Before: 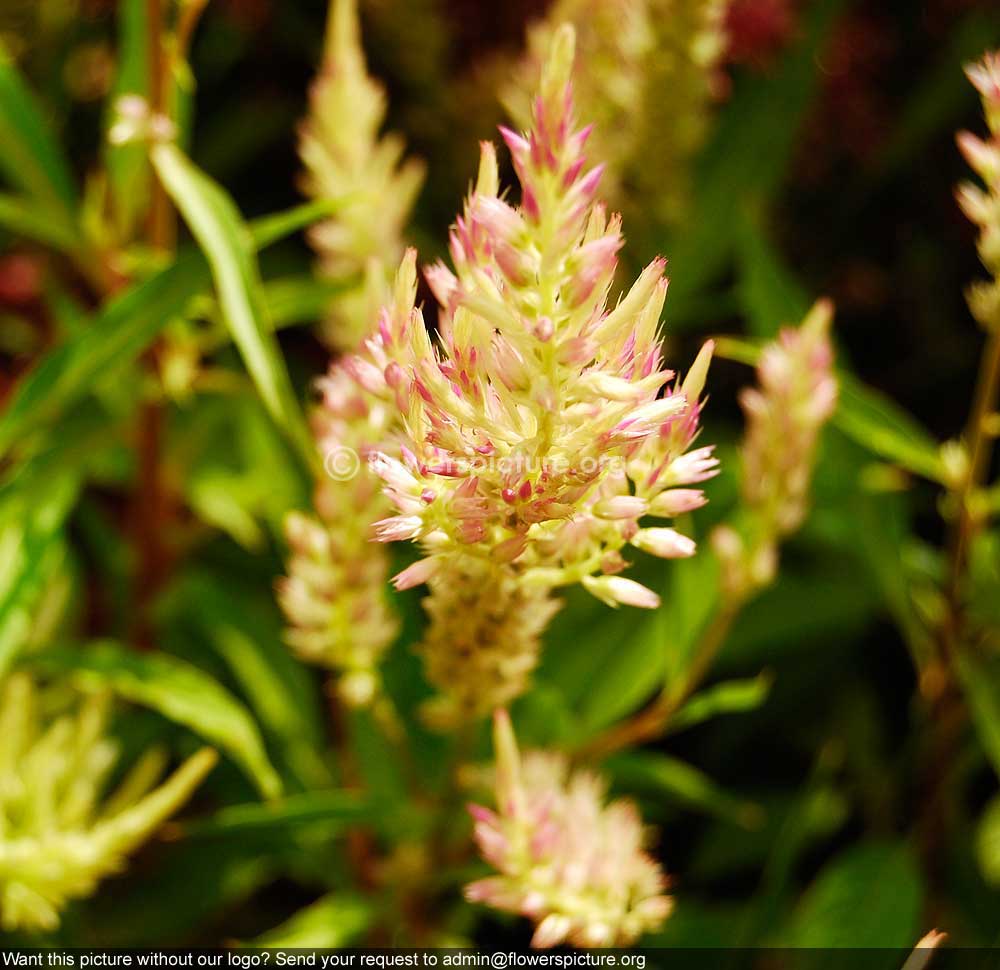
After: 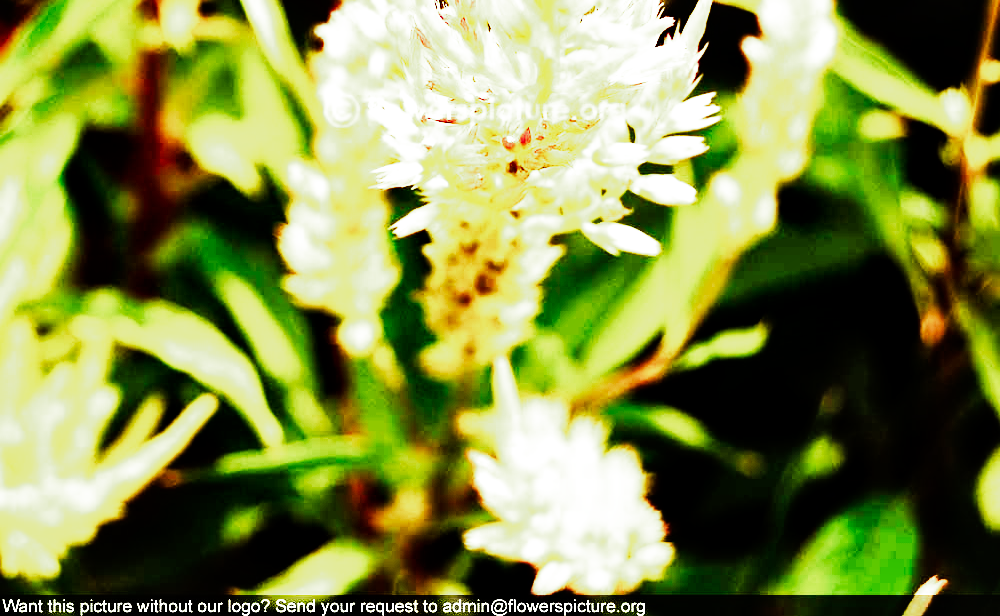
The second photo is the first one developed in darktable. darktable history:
contrast brightness saturation: saturation 0.1
split-toning: shadows › hue 290.82°, shadows › saturation 0.34, highlights › saturation 0.38, balance 0, compress 50%
rgb curve: curves: ch0 [(0, 0) (0.21, 0.15) (0.24, 0.21) (0.5, 0.75) (0.75, 0.96) (0.89, 0.99) (1, 1)]; ch1 [(0, 0.02) (0.21, 0.13) (0.25, 0.2) (0.5, 0.67) (0.75, 0.9) (0.89, 0.97) (1, 1)]; ch2 [(0, 0.02) (0.21, 0.13) (0.25, 0.2) (0.5, 0.67) (0.75, 0.9) (0.89, 0.97) (1, 1)], compensate middle gray true
crop and rotate: top 36.435%
shadows and highlights: soften with gaussian
base curve: curves: ch0 [(0, 0) (0.007, 0.004) (0.027, 0.03) (0.046, 0.07) (0.207, 0.54) (0.442, 0.872) (0.673, 0.972) (1, 1)], preserve colors none
local contrast: mode bilateral grid, contrast 25, coarseness 50, detail 123%, midtone range 0.2
